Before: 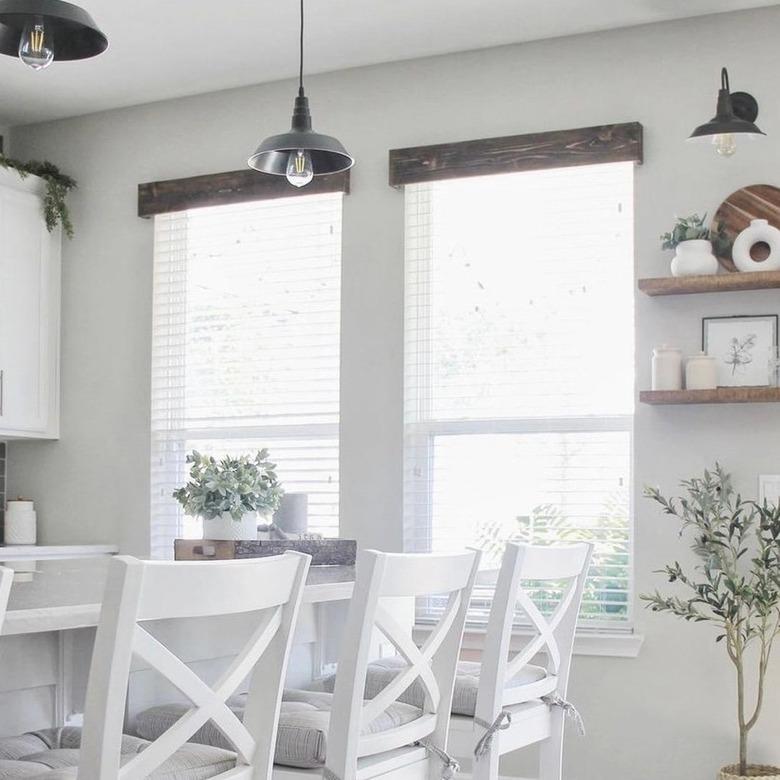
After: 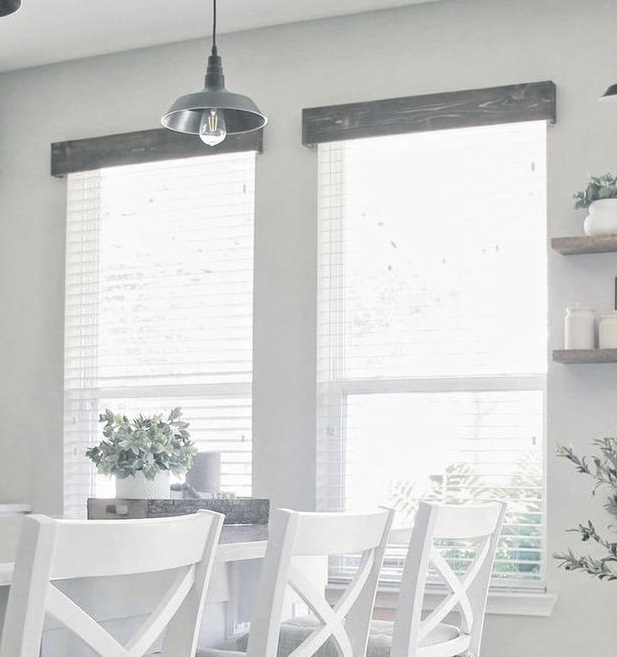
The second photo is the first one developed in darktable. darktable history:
crop: left 11.225%, top 5.381%, right 9.565%, bottom 10.314%
split-toning: shadows › hue 190.8°, shadows › saturation 0.05, highlights › hue 54°, highlights › saturation 0.05, compress 0%
tone equalizer: -7 EV 0.15 EV, -6 EV 0.6 EV, -5 EV 1.15 EV, -4 EV 1.33 EV, -3 EV 1.15 EV, -2 EV 0.6 EV, -1 EV 0.15 EV, mask exposure compensation -0.5 EV
